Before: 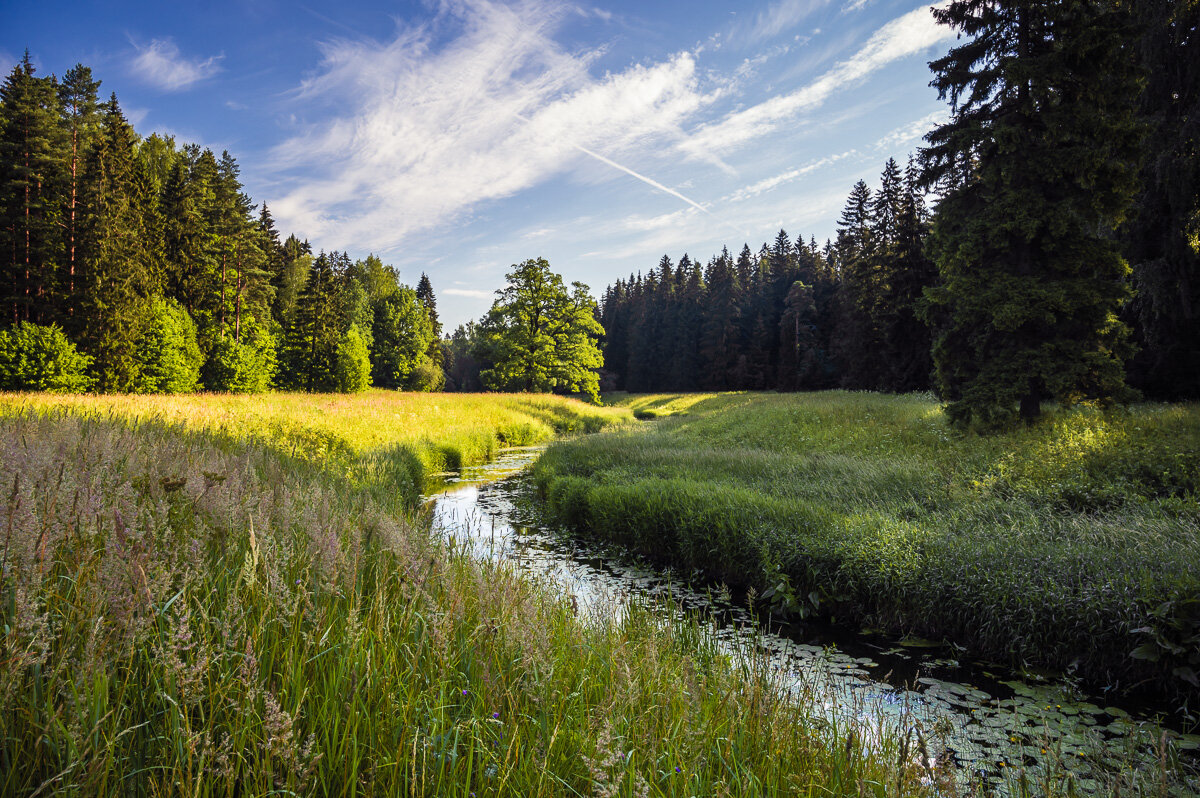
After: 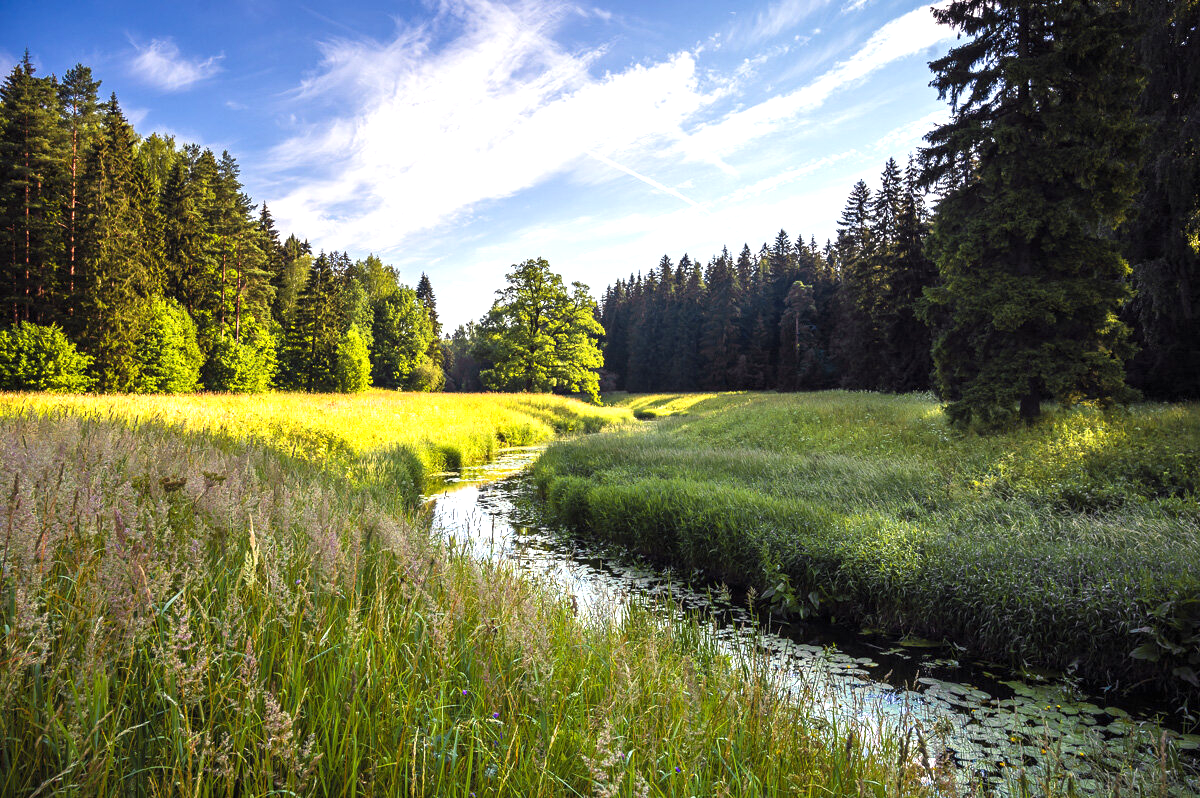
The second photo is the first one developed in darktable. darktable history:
exposure: exposure 0.665 EV, compensate highlight preservation false
